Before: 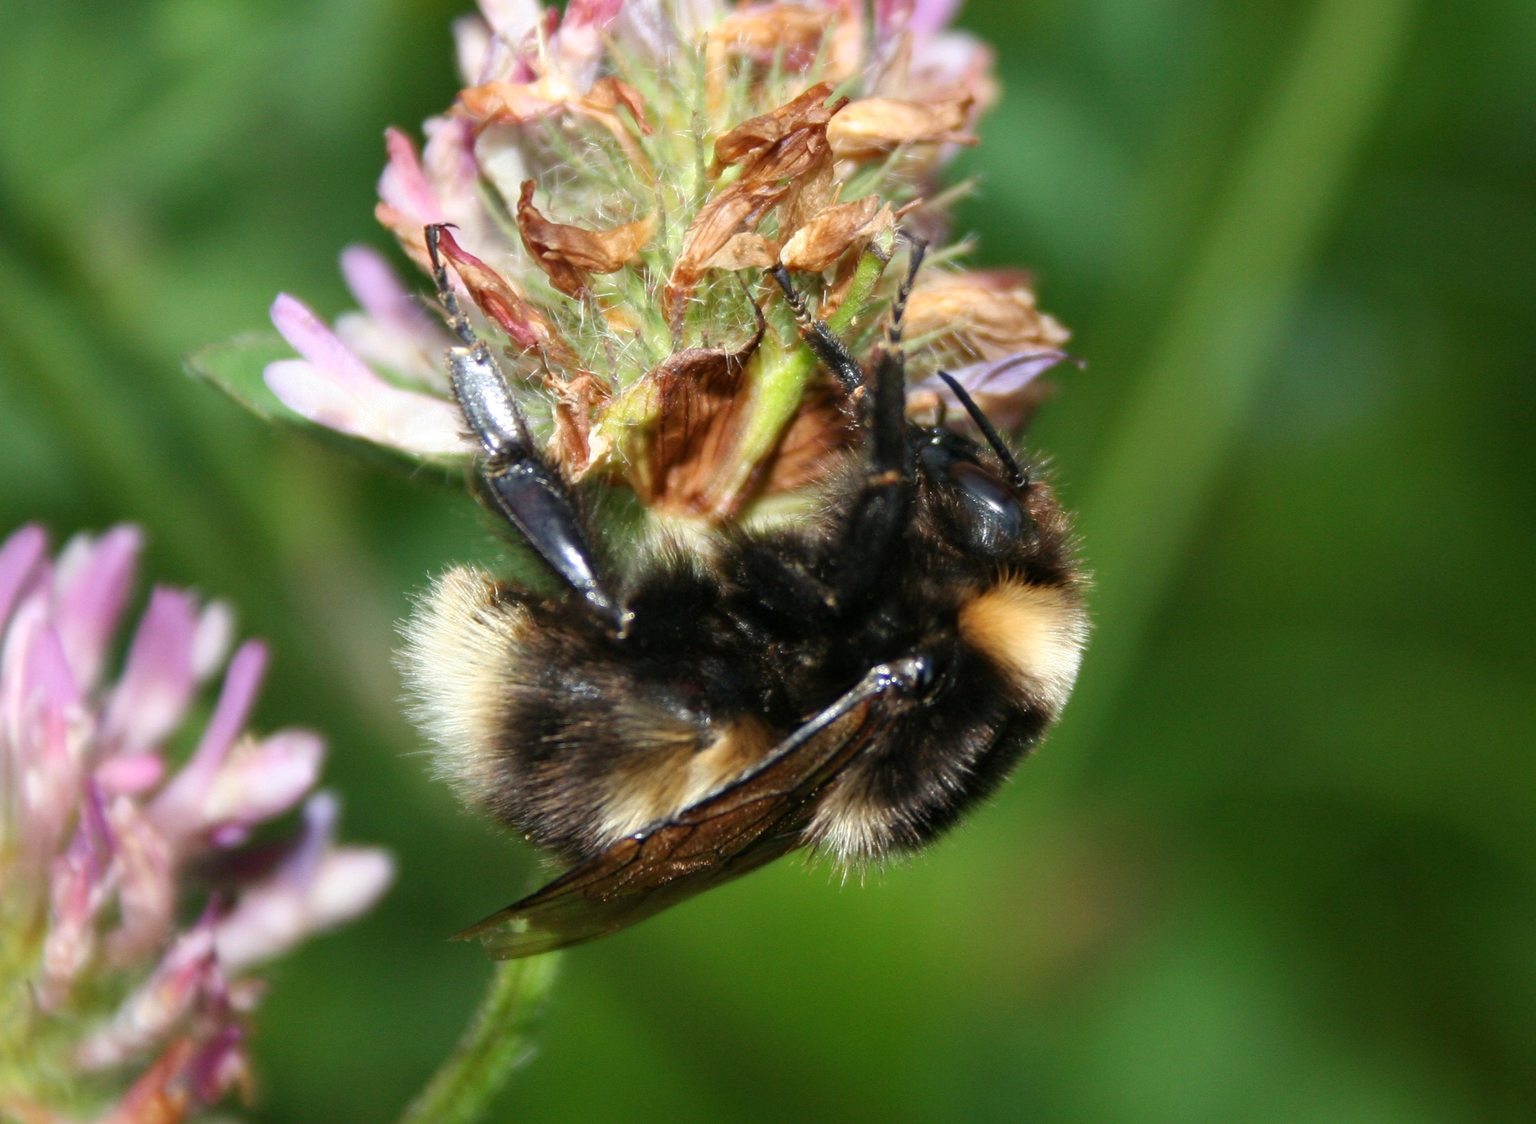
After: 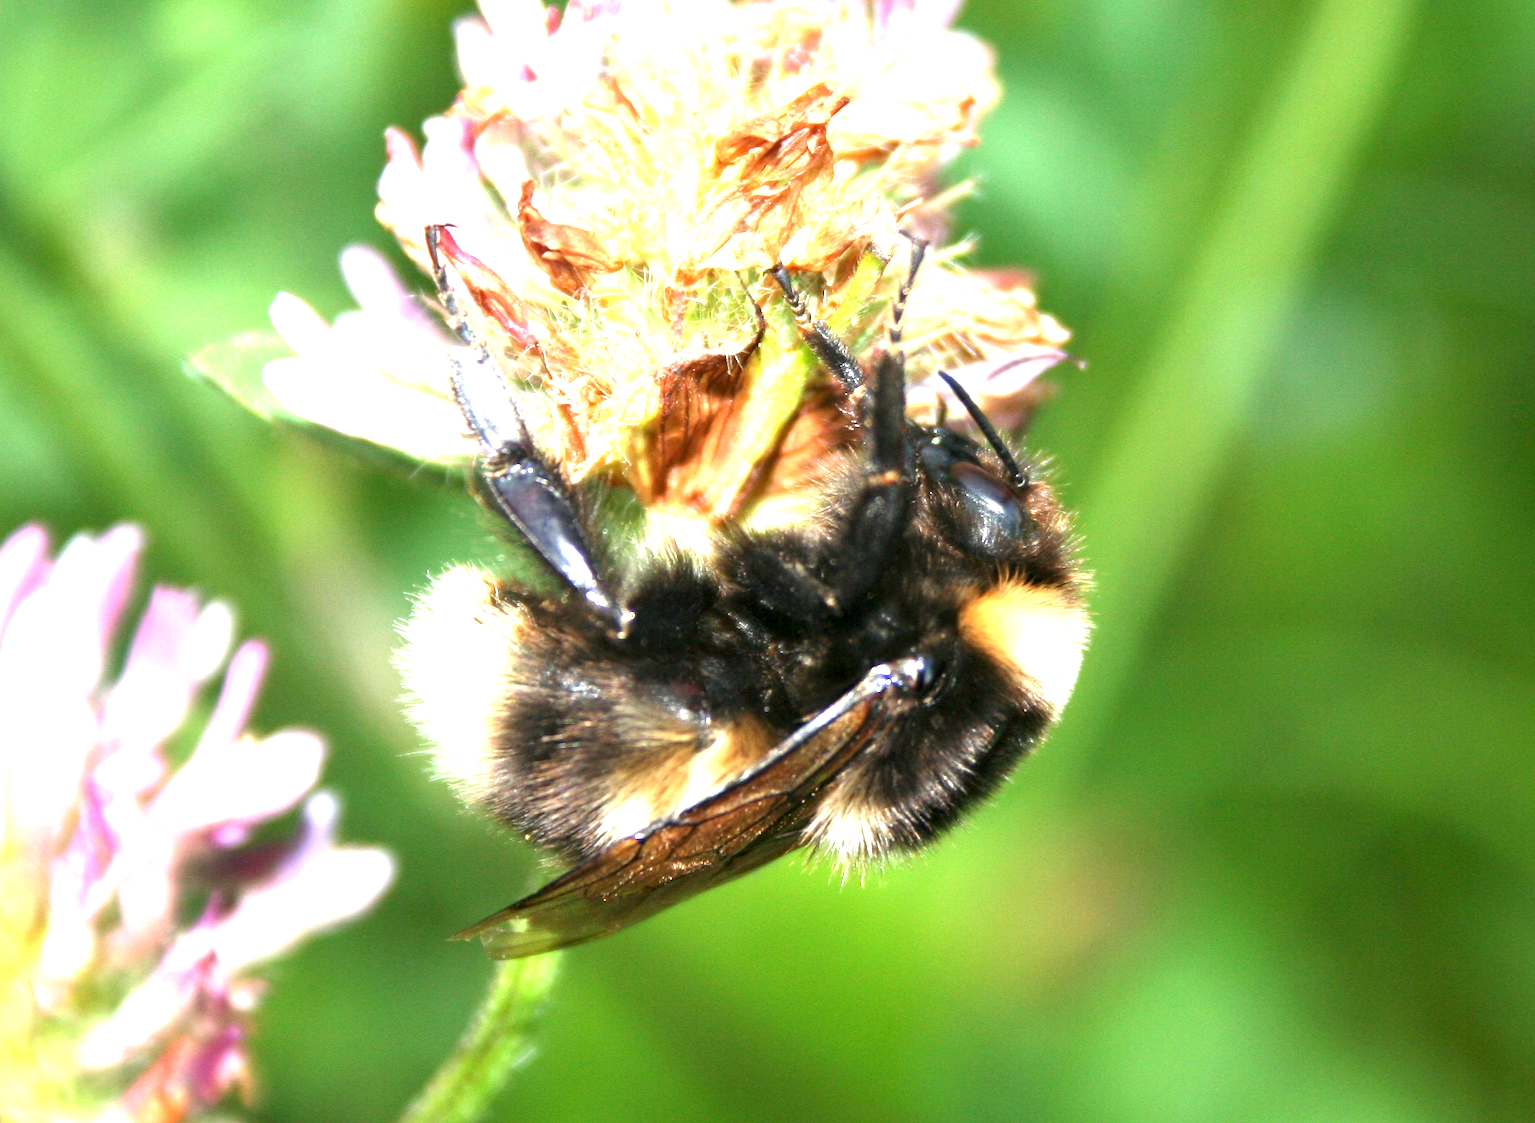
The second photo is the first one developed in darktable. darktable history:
exposure: black level correction 0.001, exposure 1.803 EV, compensate highlight preservation false
